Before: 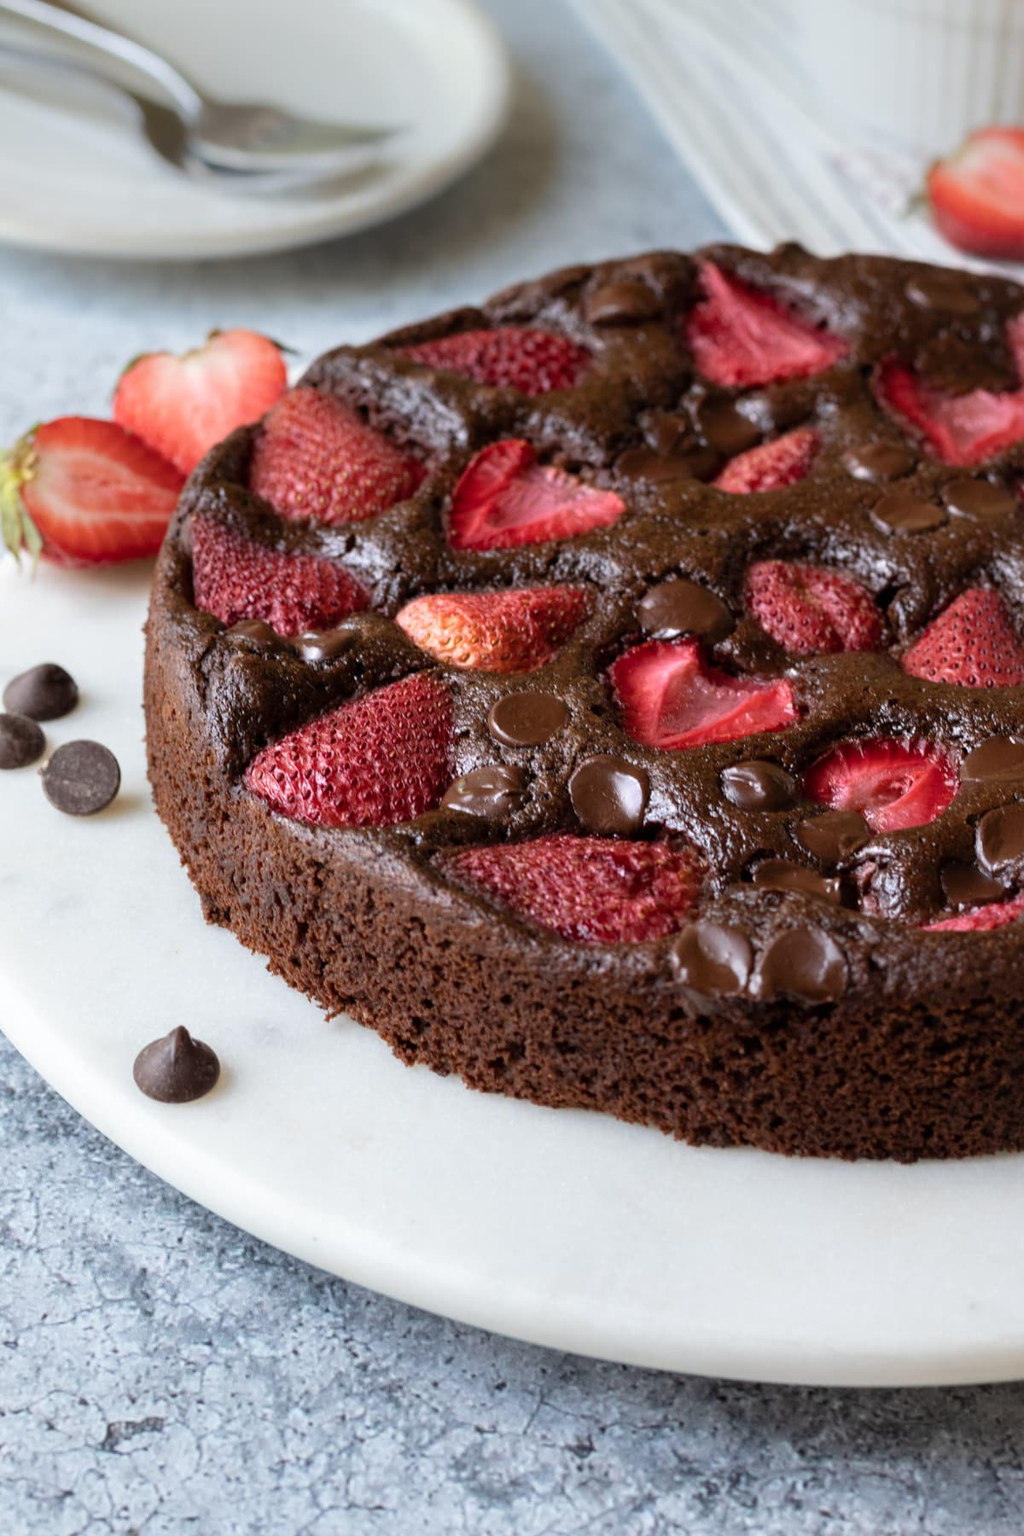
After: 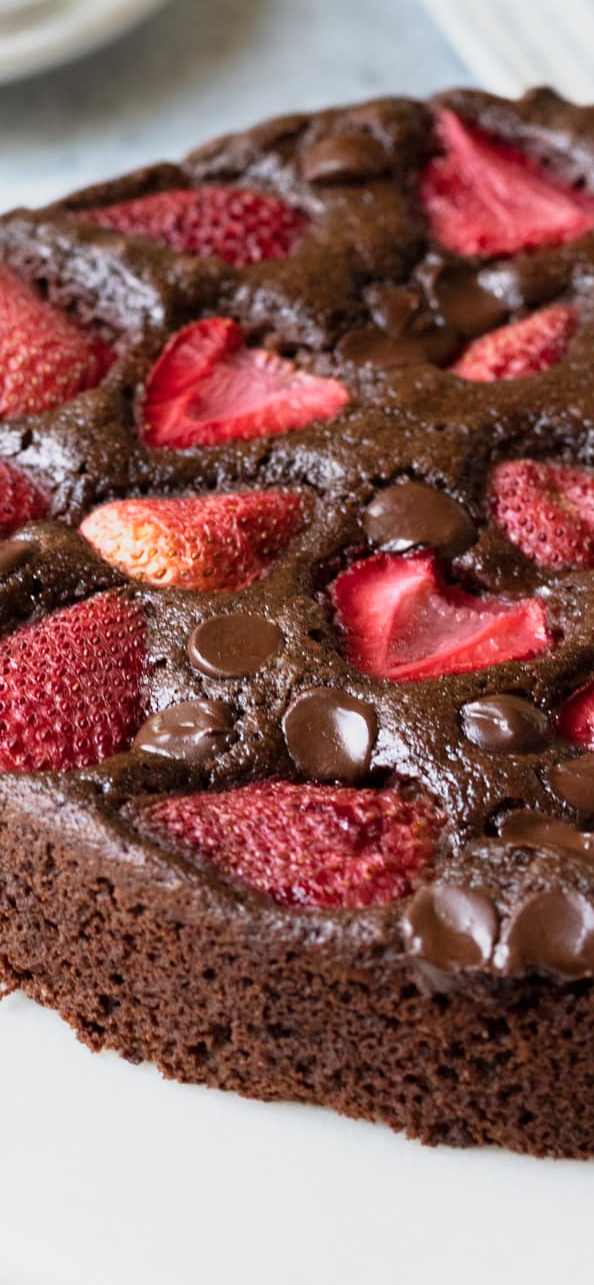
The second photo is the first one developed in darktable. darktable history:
sharpen: radius 5.325, amount 0.312, threshold 26.433
base curve: curves: ch0 [(0, 0) (0.088, 0.125) (0.176, 0.251) (0.354, 0.501) (0.613, 0.749) (1, 0.877)], preserve colors none
crop: left 32.075%, top 10.976%, right 18.355%, bottom 17.596%
